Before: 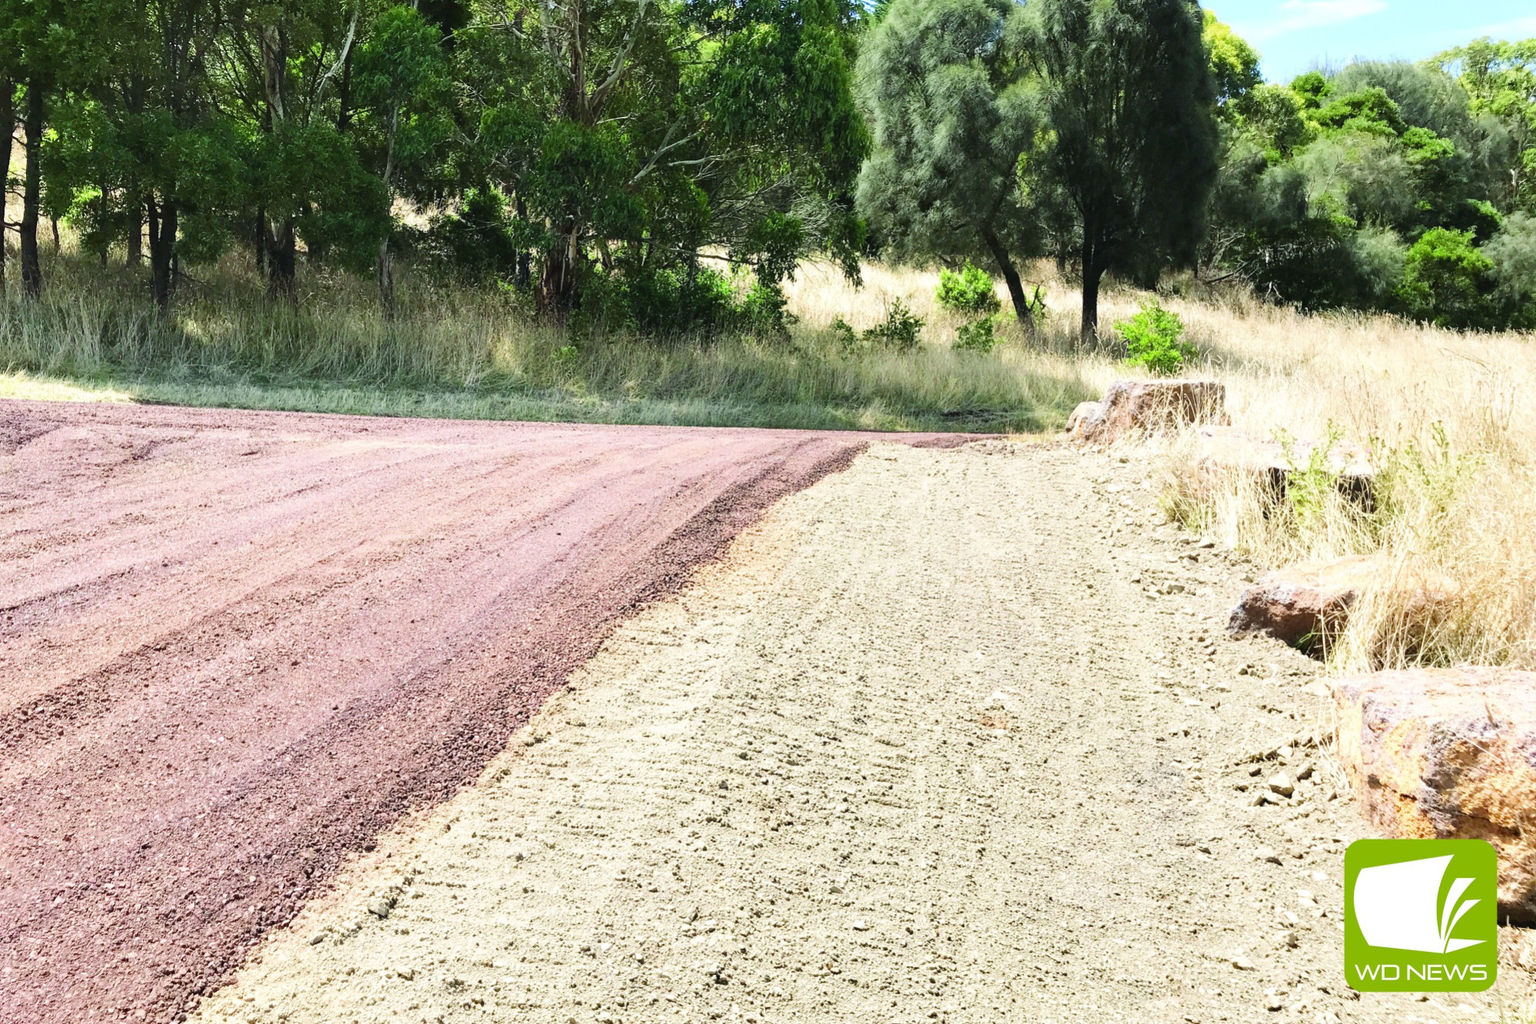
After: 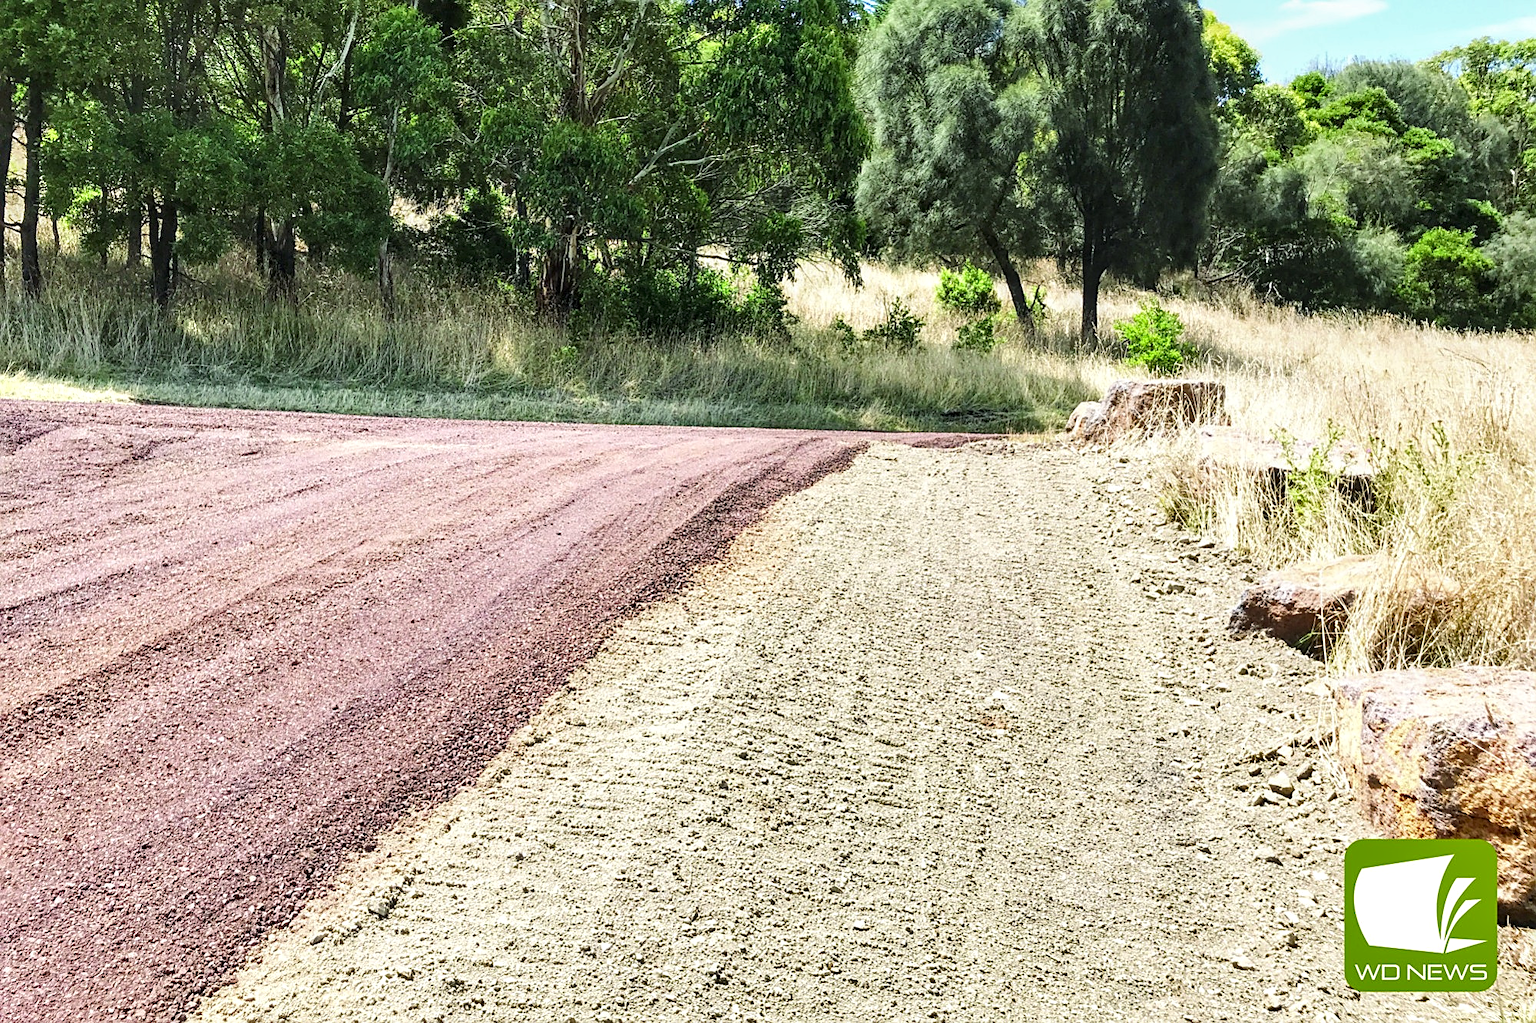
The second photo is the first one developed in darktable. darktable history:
local contrast: detail 130%
sharpen: on, module defaults
shadows and highlights: shadows 49, highlights -41, soften with gaussian
